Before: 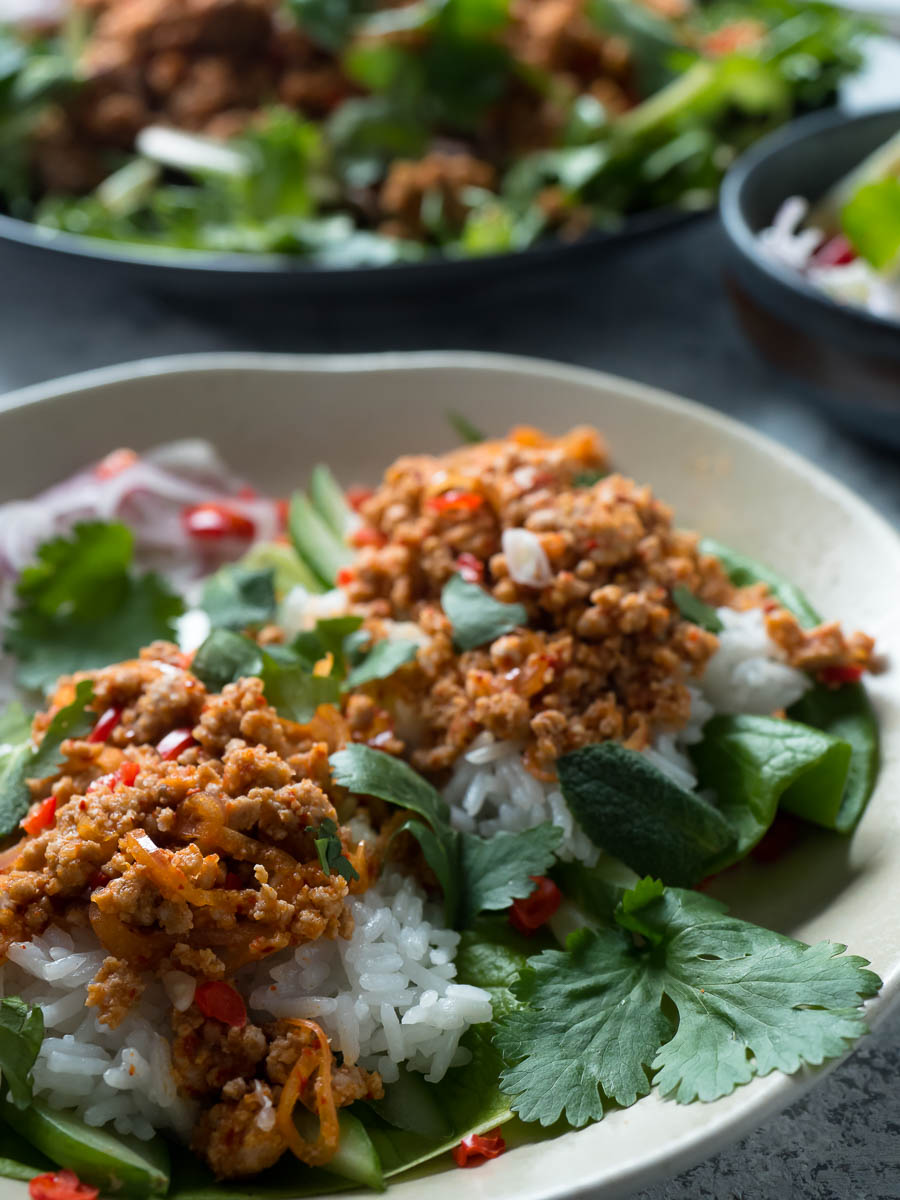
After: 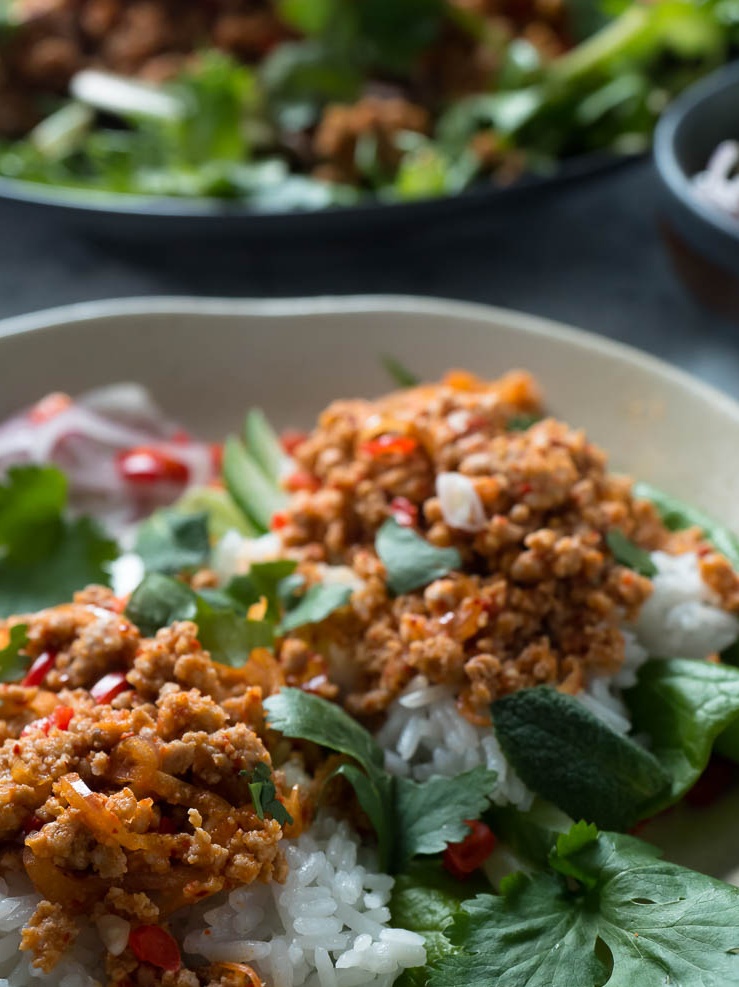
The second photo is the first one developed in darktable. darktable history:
crop and rotate: left 7.358%, top 4.708%, right 10.524%, bottom 13.027%
